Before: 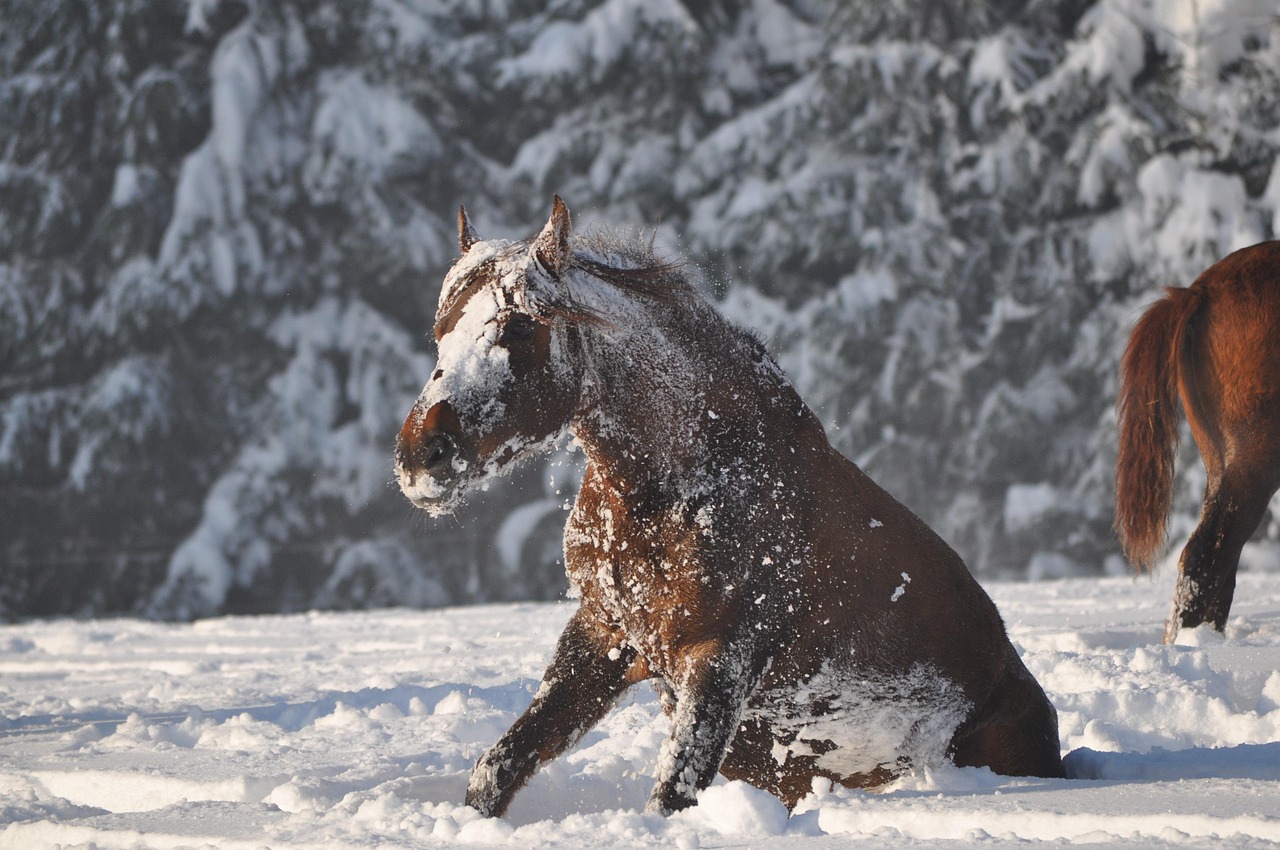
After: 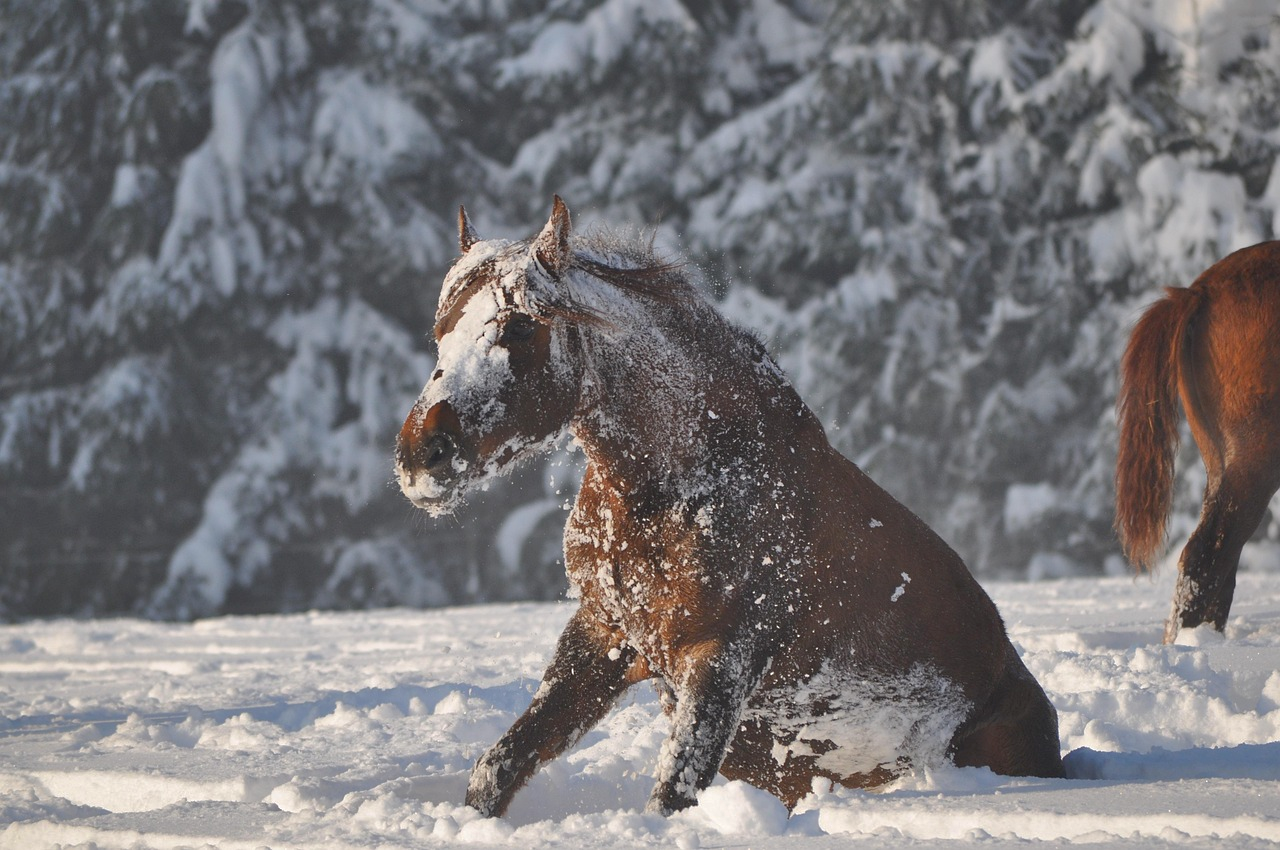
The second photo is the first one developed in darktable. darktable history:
sharpen: radius 2.929, amount 0.863, threshold 47.171
shadows and highlights: on, module defaults
